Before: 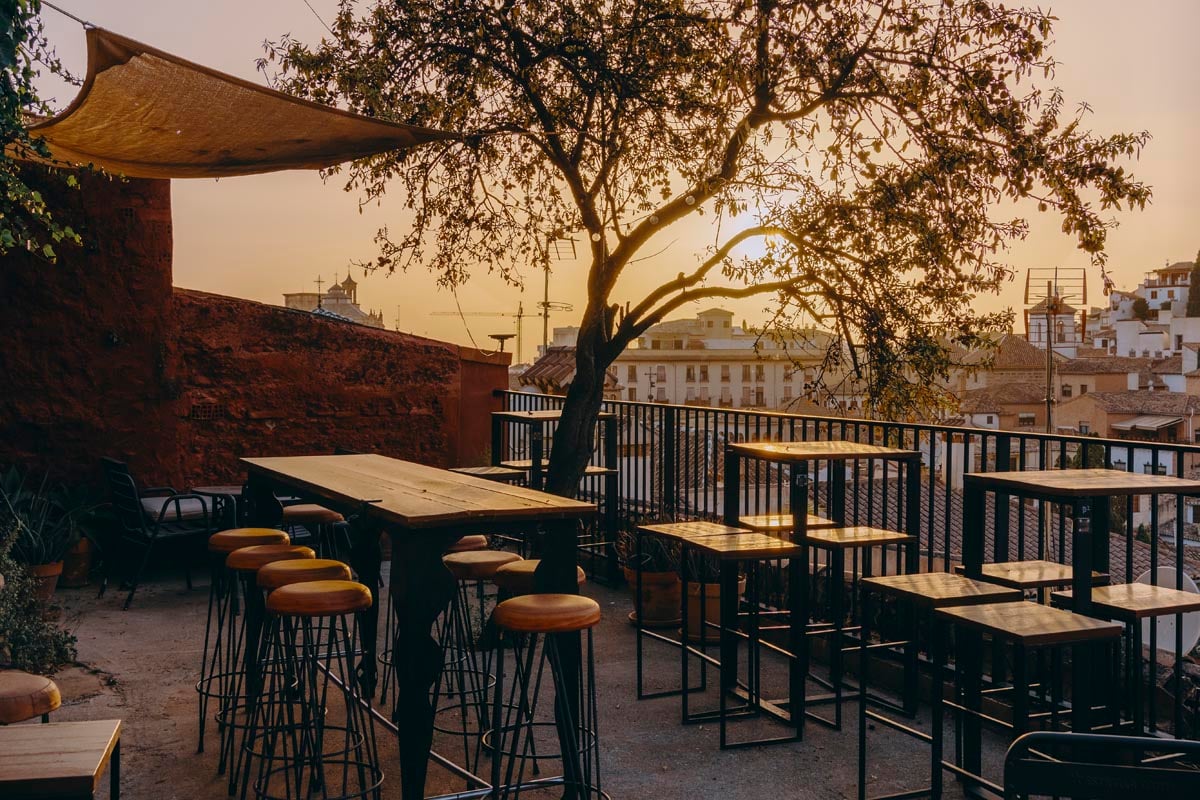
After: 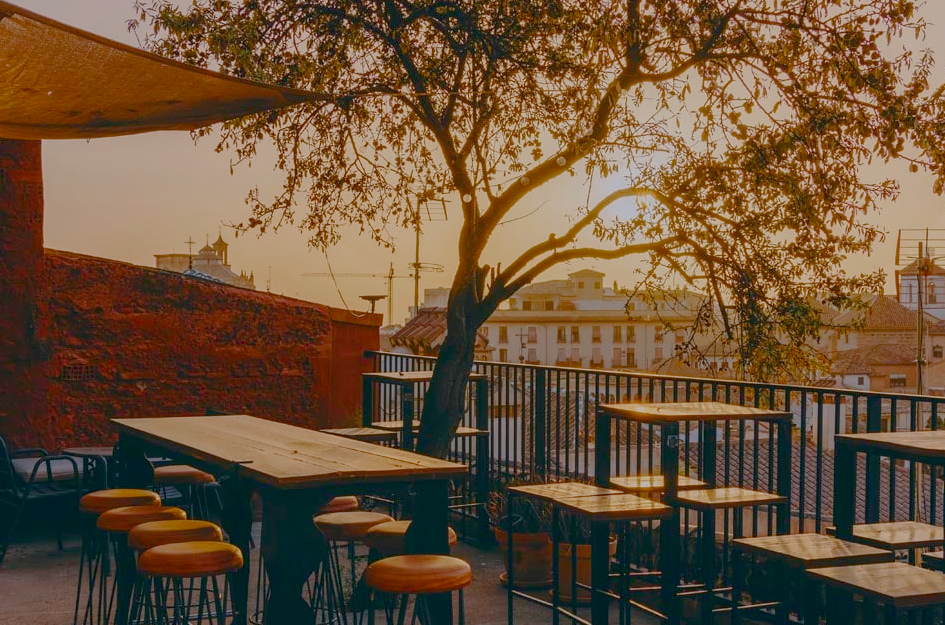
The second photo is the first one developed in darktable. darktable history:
crop and rotate: left 10.77%, top 5.1%, right 10.41%, bottom 16.76%
color balance rgb: shadows lift › chroma 1%, shadows lift › hue 113°, highlights gain › chroma 0.2%, highlights gain › hue 333°, perceptual saturation grading › global saturation 20%, perceptual saturation grading › highlights -50%, perceptual saturation grading › shadows 25%, contrast -30%
white balance: red 0.986, blue 1.01
